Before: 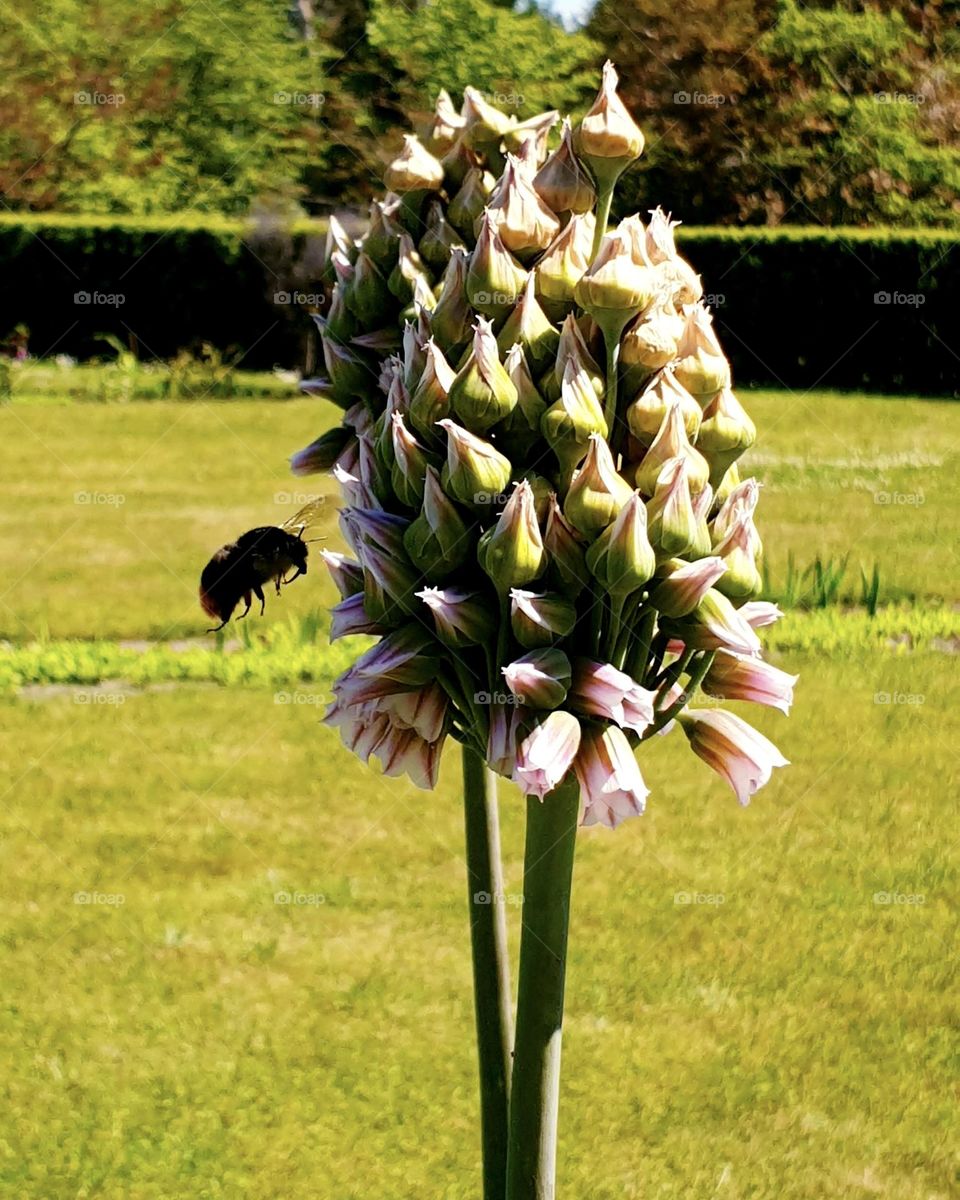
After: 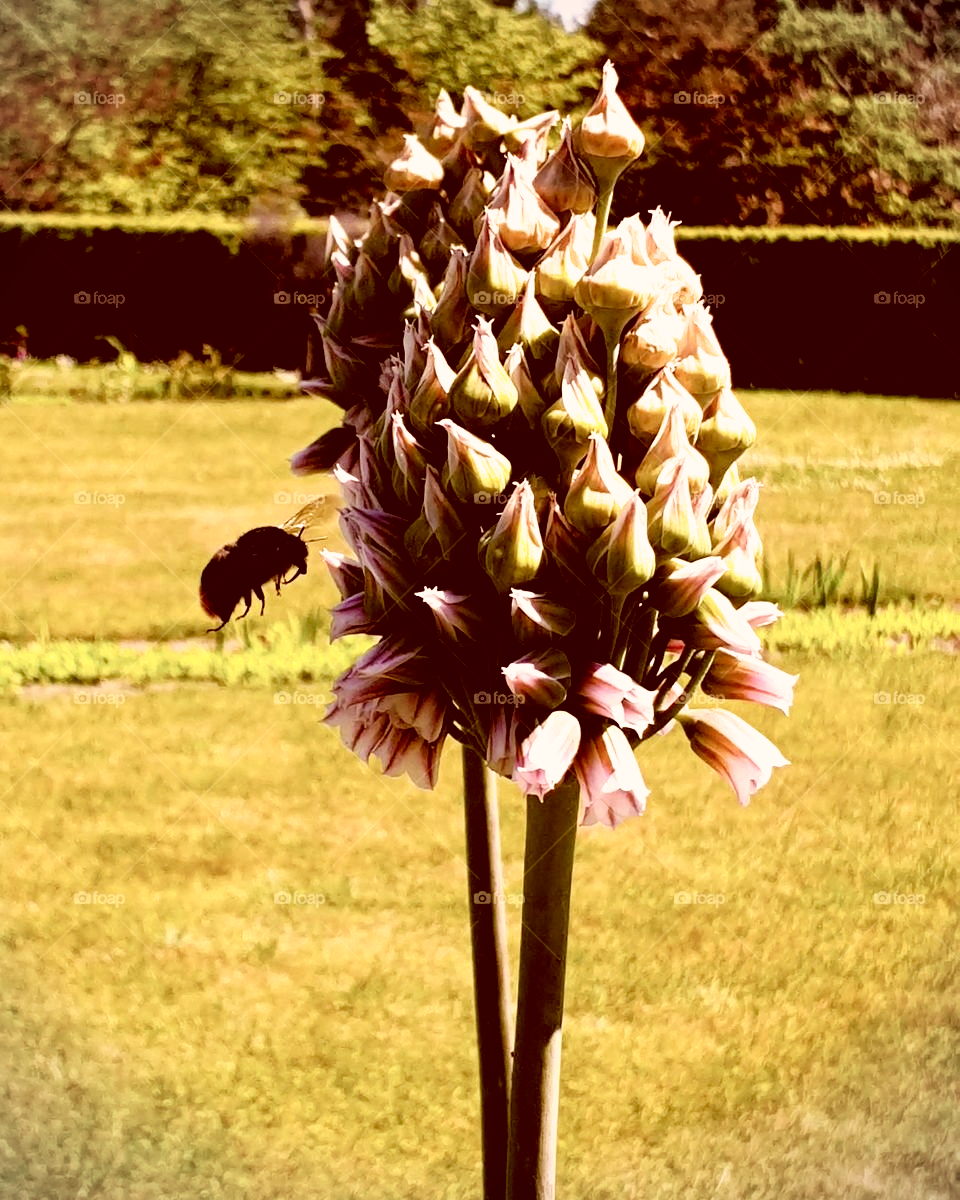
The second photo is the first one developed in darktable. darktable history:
filmic rgb: black relative exposure -7.97 EV, white relative exposure 2.36 EV, hardness 6.52
contrast brightness saturation: contrast 0.075, brightness 0.079, saturation 0.179
color correction: highlights a* 9.25, highlights b* 8.66, shadows a* 39.68, shadows b* 39.57, saturation 0.766
vignetting: fall-off start 91.9%
